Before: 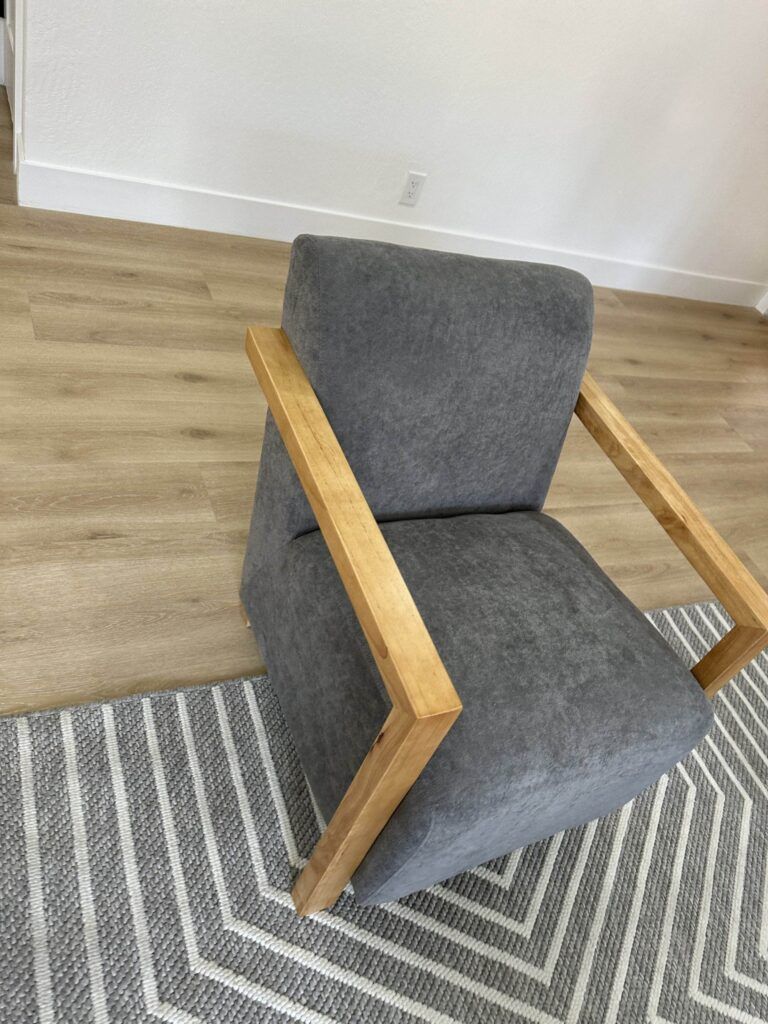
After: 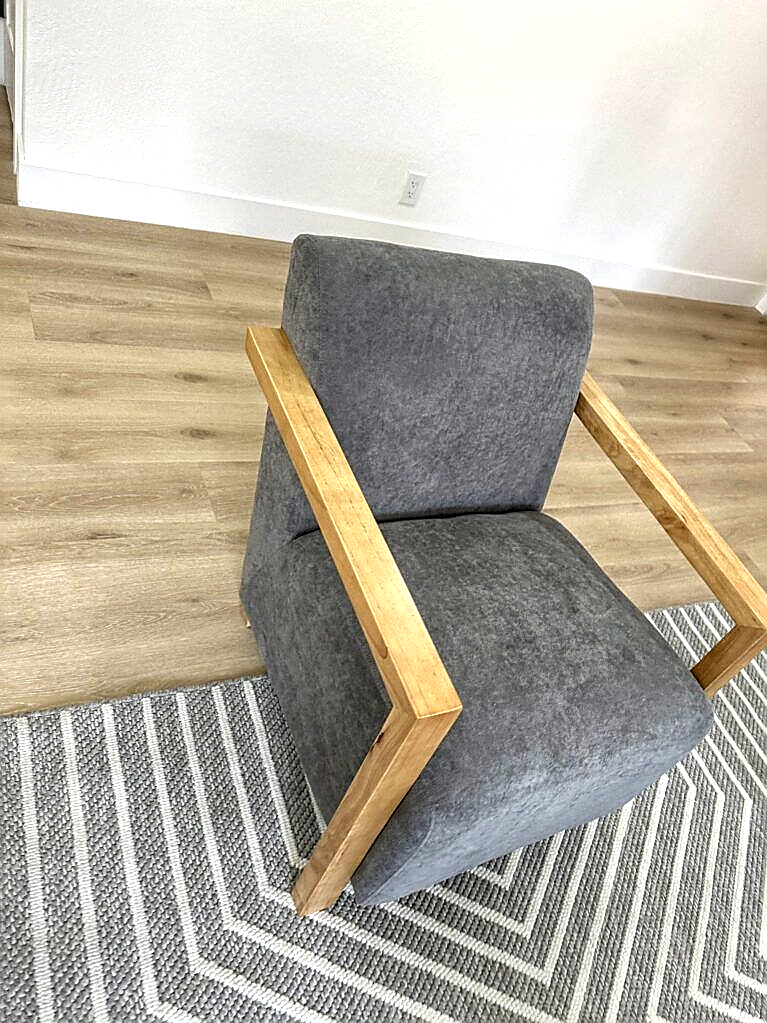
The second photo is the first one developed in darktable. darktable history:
local contrast: detail 130%
exposure: black level correction 0.001, exposure 0.5 EV, compensate exposure bias true, compensate highlight preservation false
sharpen: radius 1.4, amount 1.25, threshold 0.7
